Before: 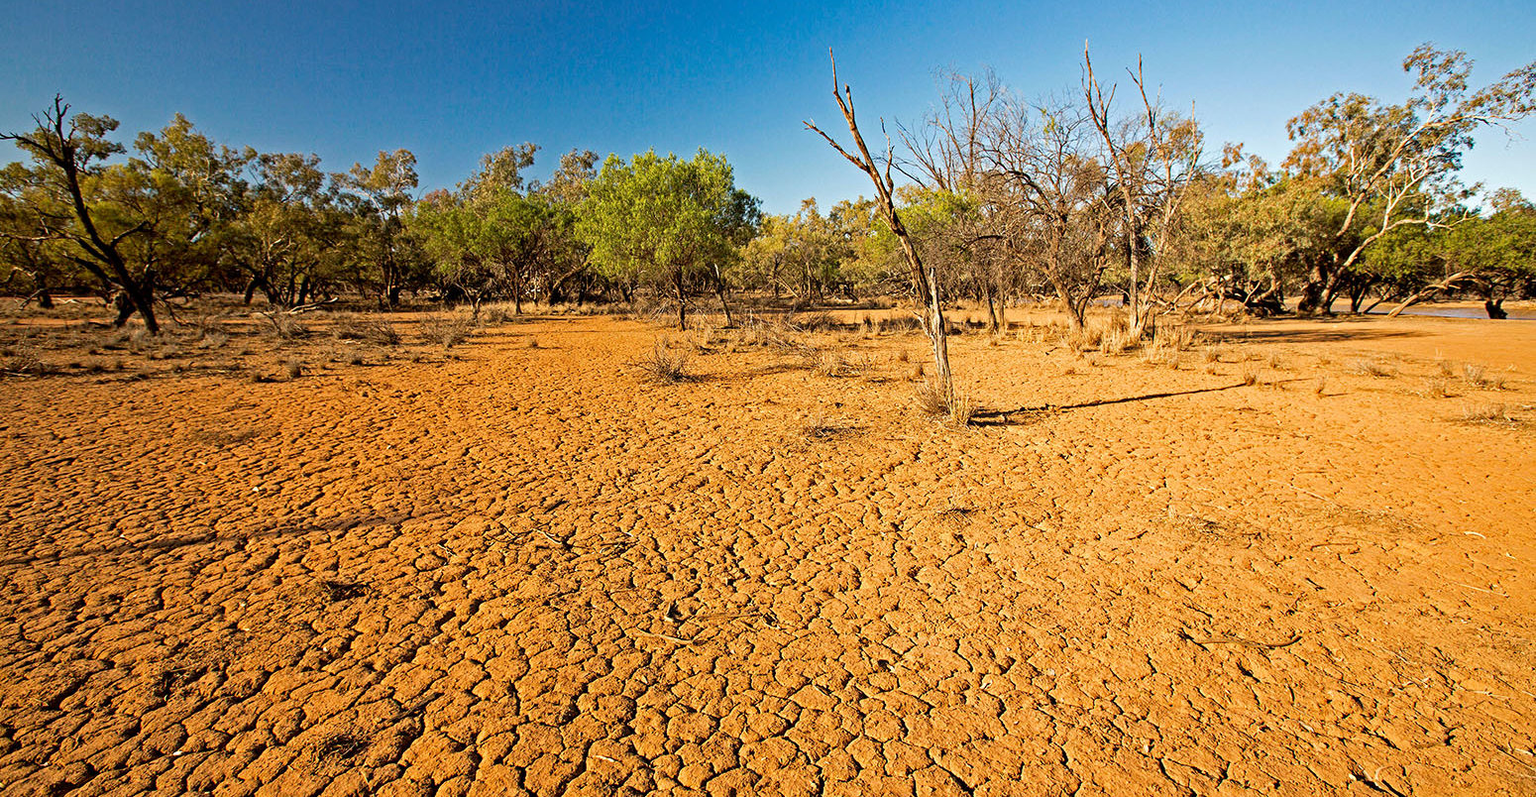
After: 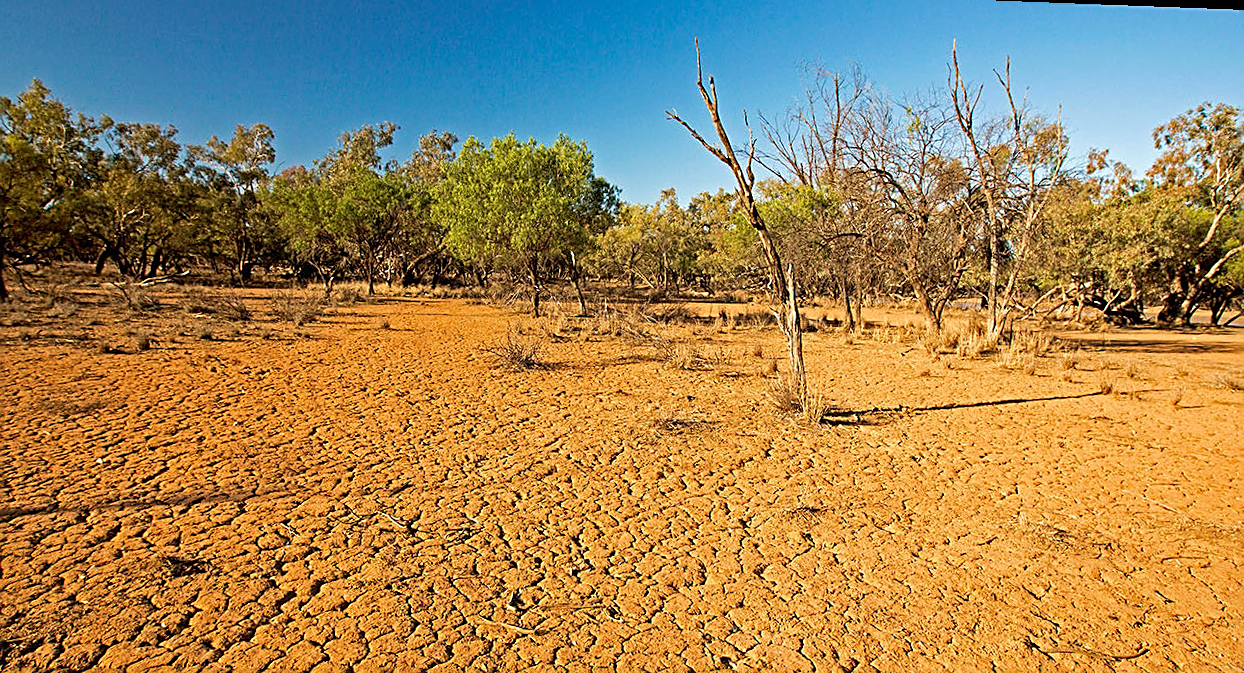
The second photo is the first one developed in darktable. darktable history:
rotate and perspective: rotation 2.17°, automatic cropping off
sharpen: on, module defaults
velvia: on, module defaults
crop and rotate: left 10.77%, top 5.1%, right 10.41%, bottom 16.76%
